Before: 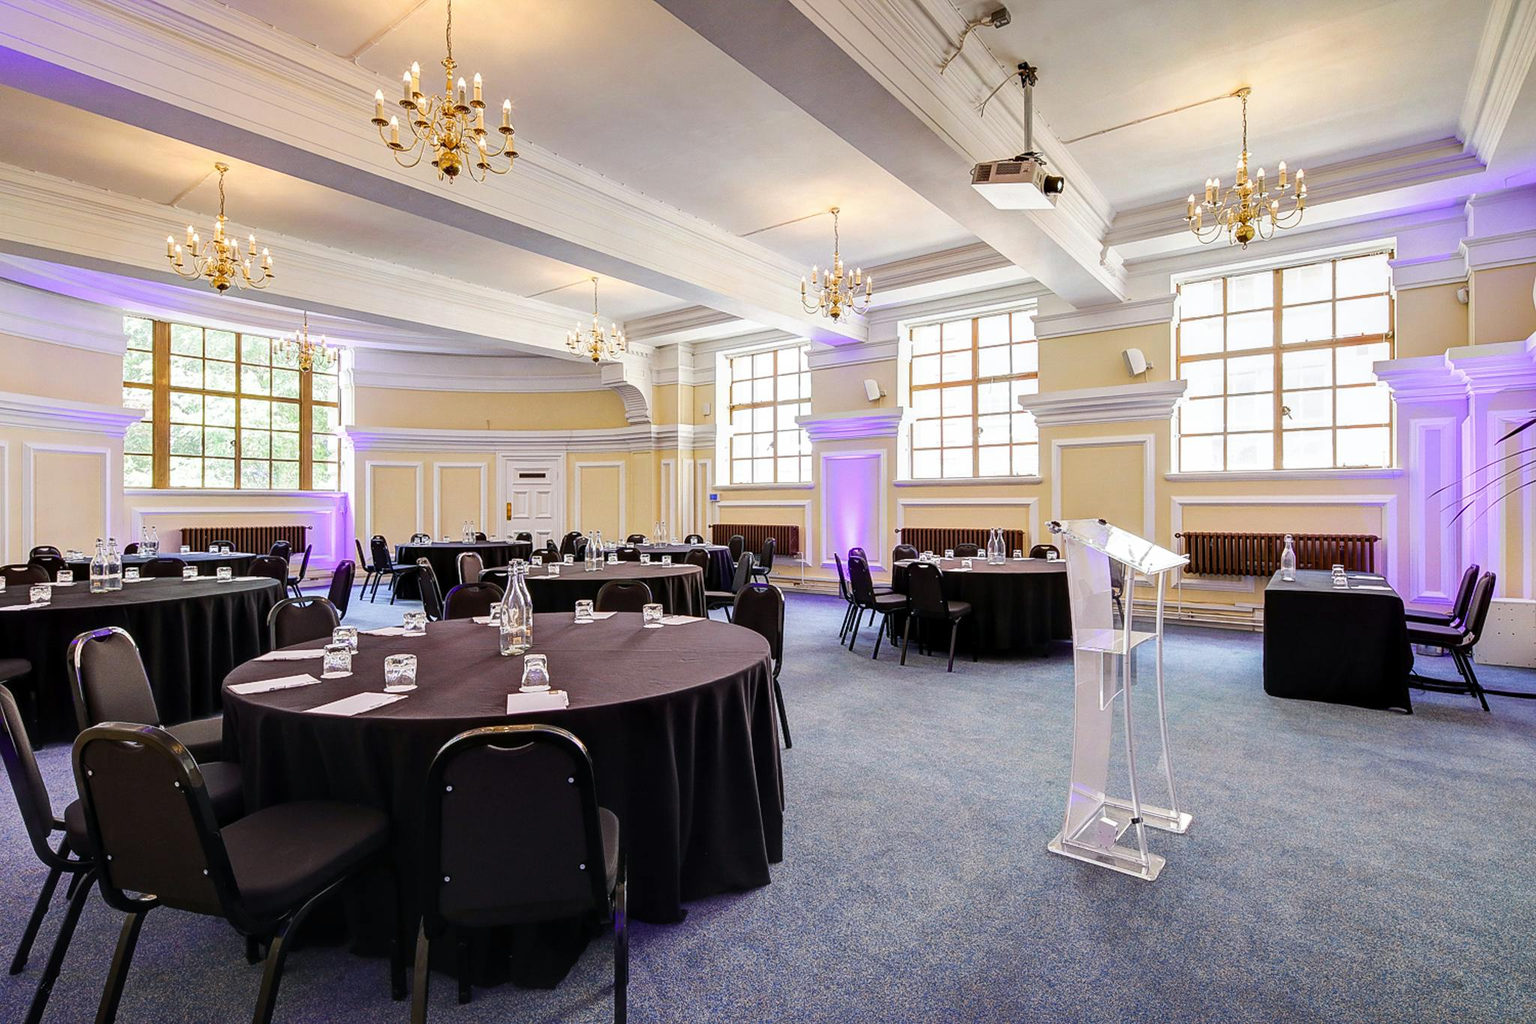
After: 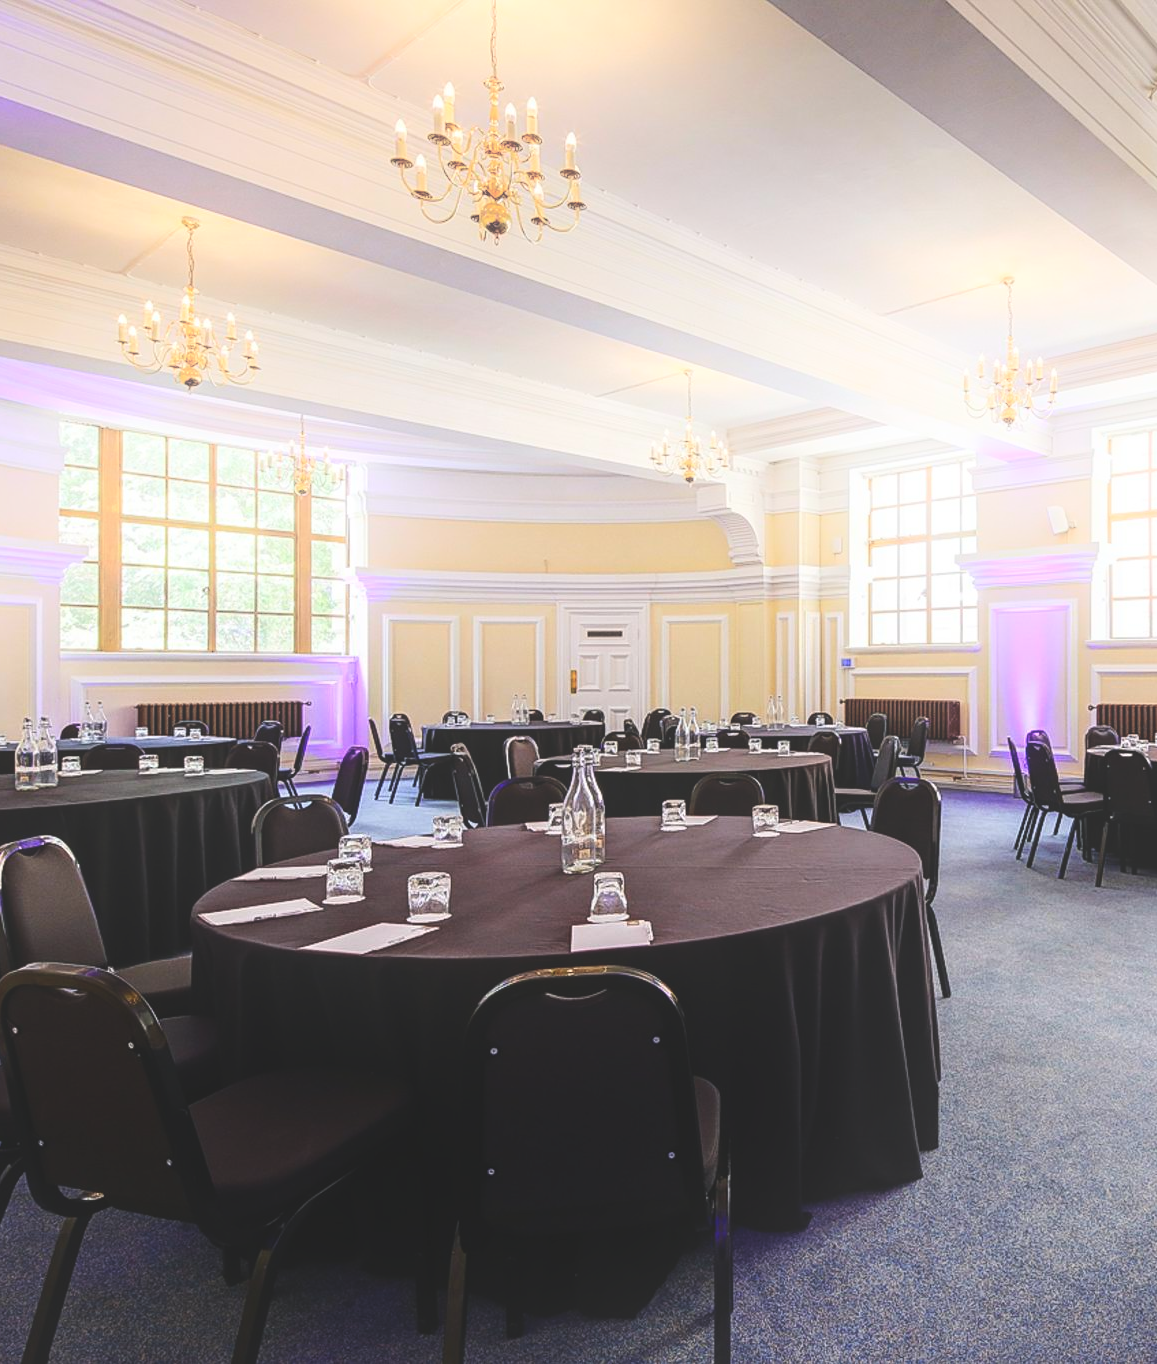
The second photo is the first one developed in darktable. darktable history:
exposure: black level correction -0.027, compensate highlight preservation false
crop: left 5.168%, right 38.336%
shadows and highlights: shadows -54.88, highlights 84.7, soften with gaussian
